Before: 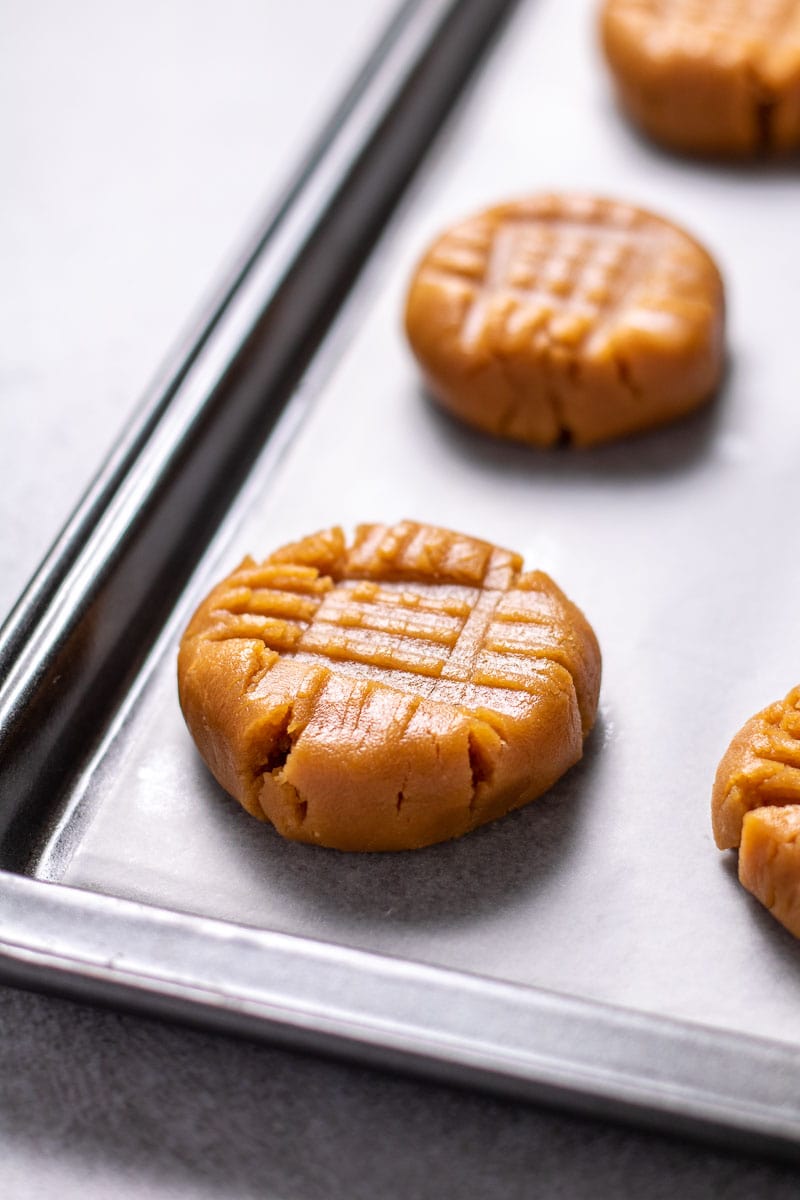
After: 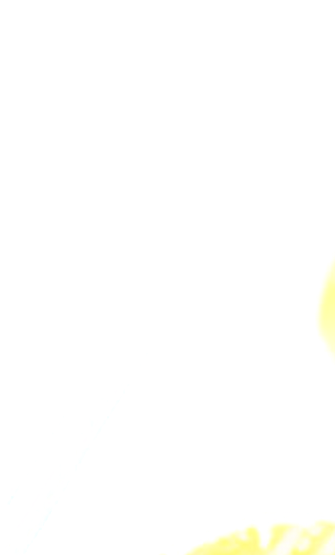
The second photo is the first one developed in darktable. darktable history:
bloom: size 70%, threshold 25%, strength 70%
crop and rotate: left 10.817%, top 0.062%, right 47.194%, bottom 53.626%
